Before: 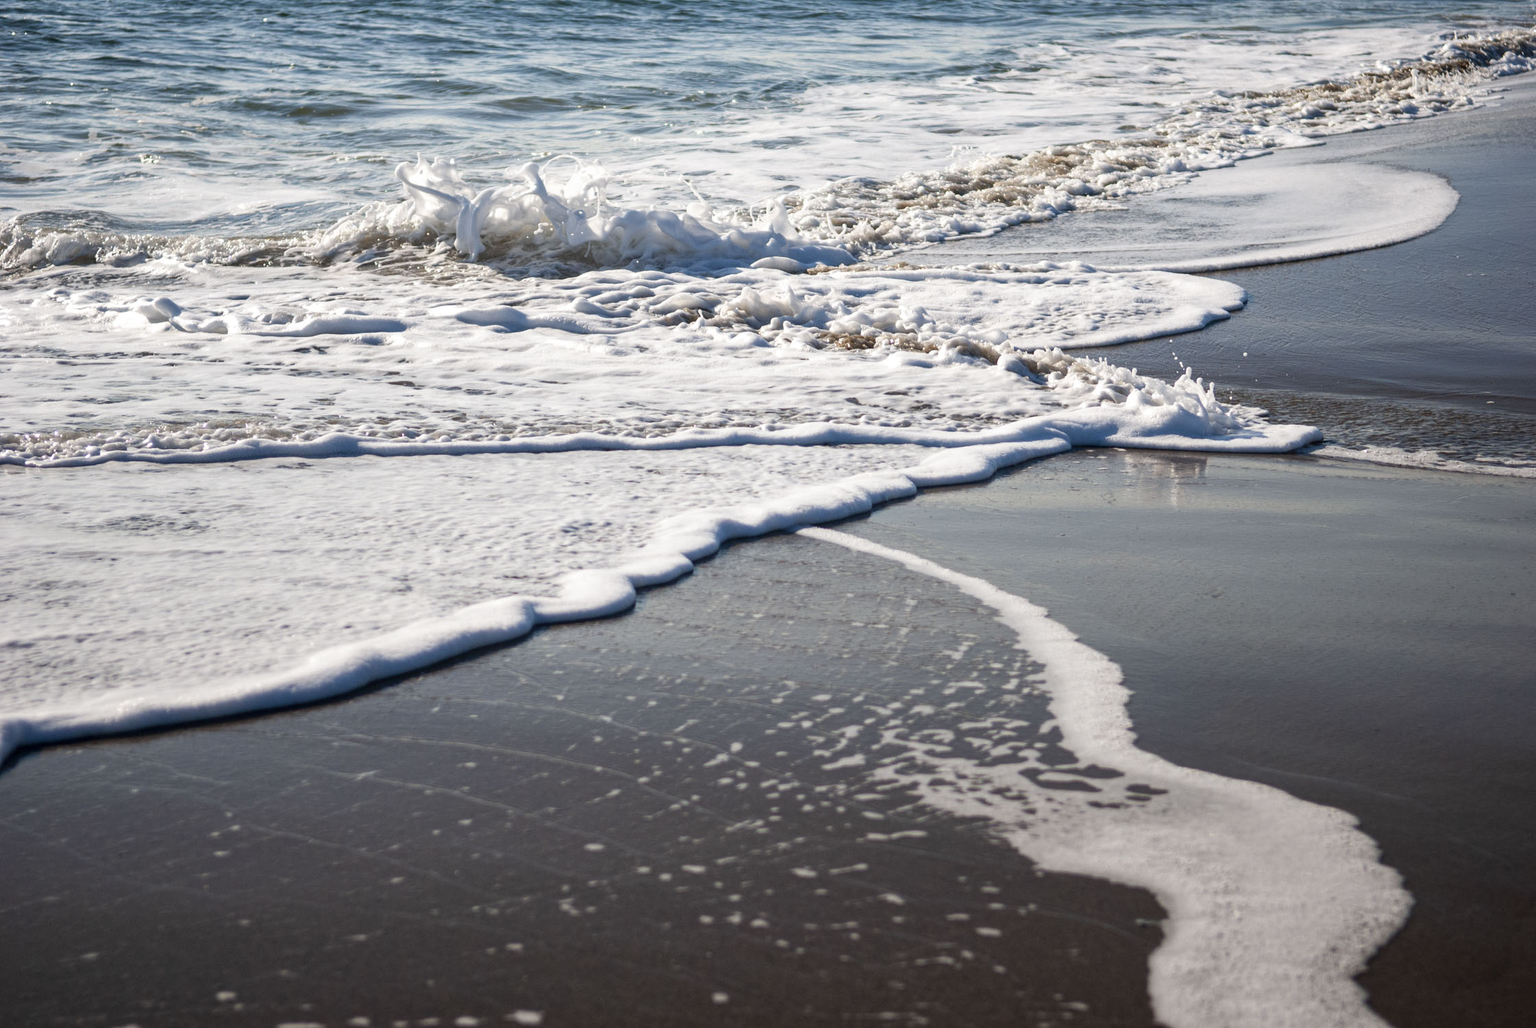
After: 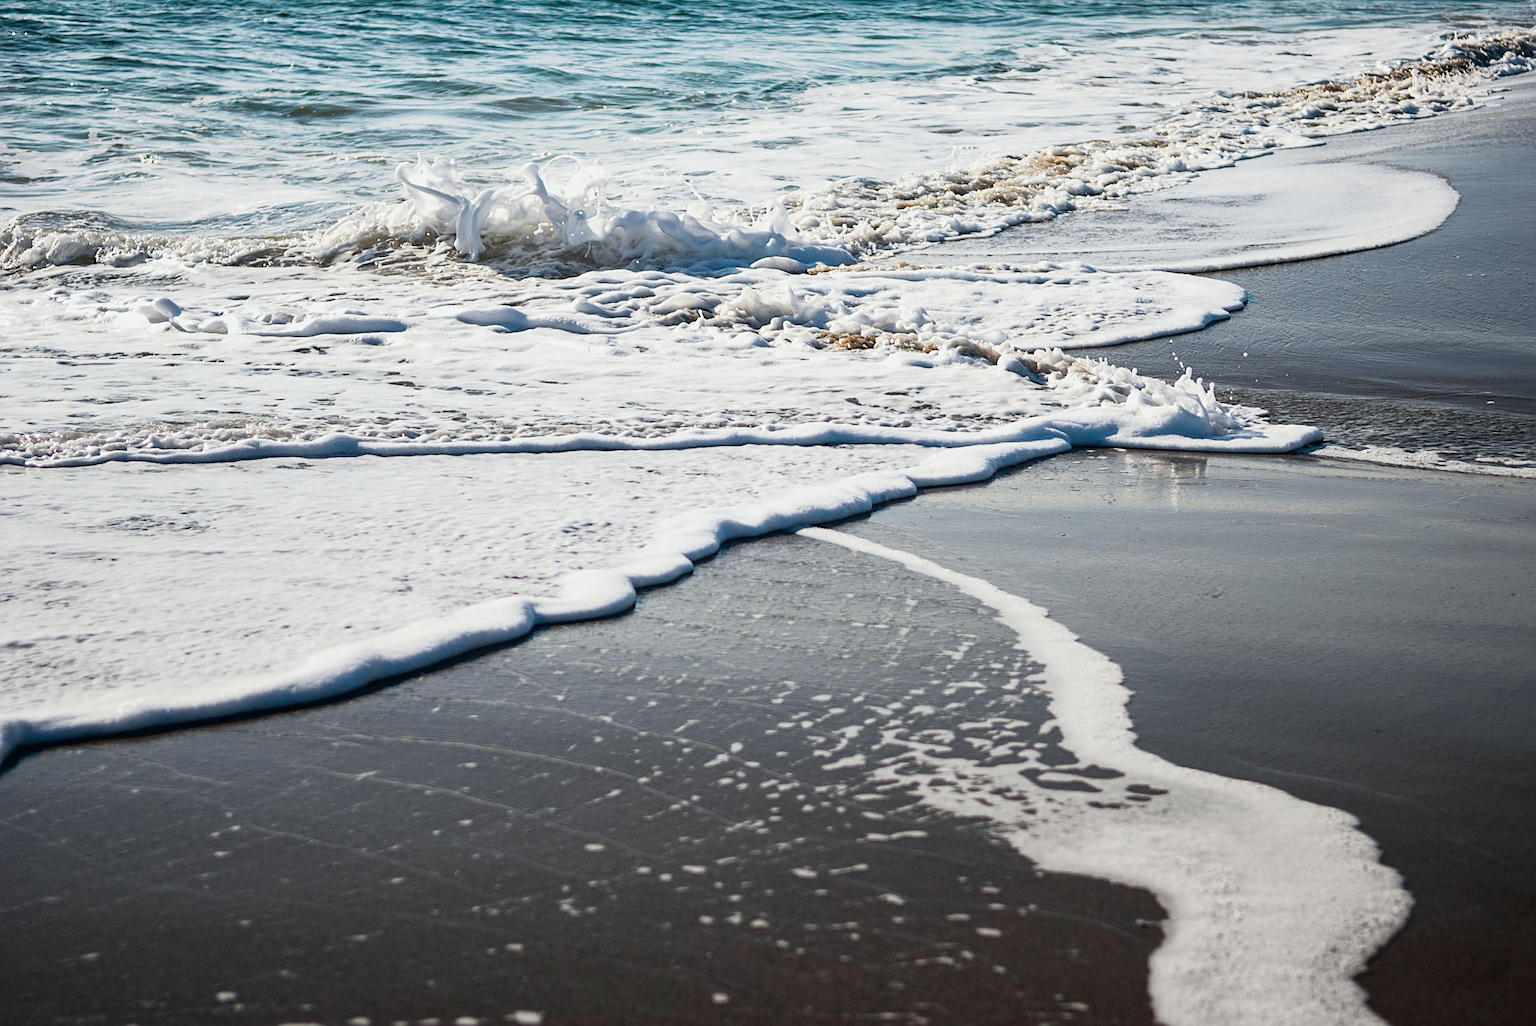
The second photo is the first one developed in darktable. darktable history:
sharpen: on, module defaults
crop: bottom 0.071%
tone curve: curves: ch0 [(0, 0.013) (0.104, 0.103) (0.258, 0.267) (0.448, 0.489) (0.709, 0.794) (0.895, 0.915) (0.994, 0.971)]; ch1 [(0, 0) (0.335, 0.298) (0.446, 0.416) (0.488, 0.488) (0.515, 0.504) (0.581, 0.615) (0.635, 0.661) (1, 1)]; ch2 [(0, 0) (0.314, 0.306) (0.436, 0.447) (0.502, 0.5) (0.538, 0.541) (0.568, 0.603) (0.641, 0.635) (0.717, 0.701) (1, 1)], color space Lab, independent channels, preserve colors none
exposure: exposure -0.116 EV, compensate exposure bias true, compensate highlight preservation false
